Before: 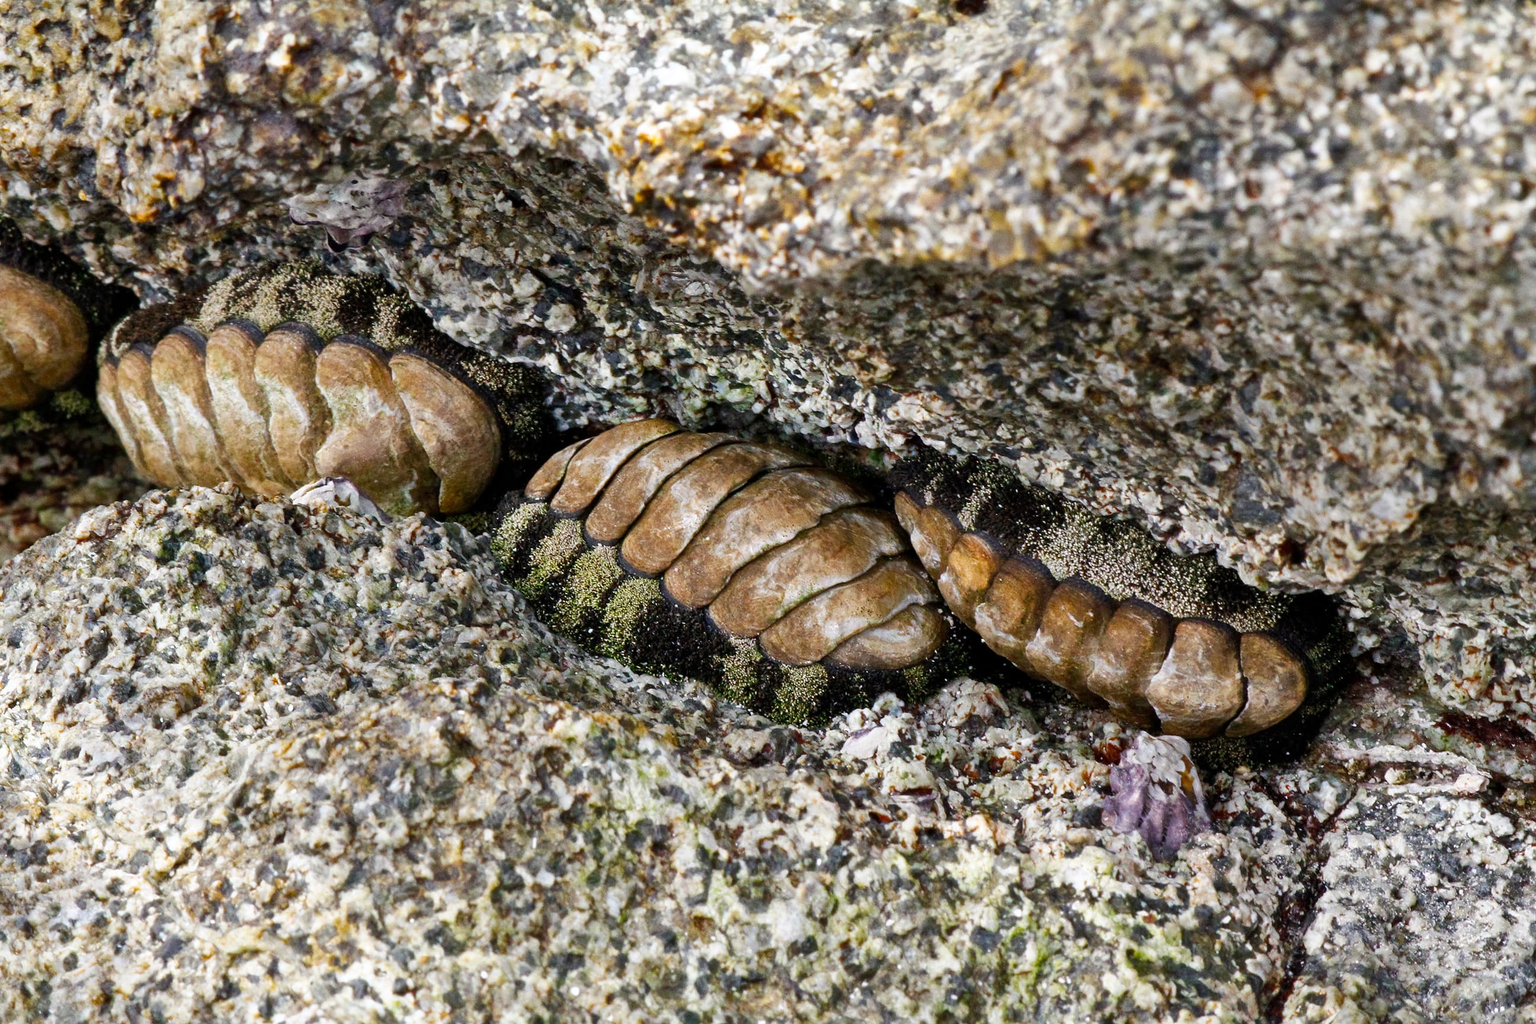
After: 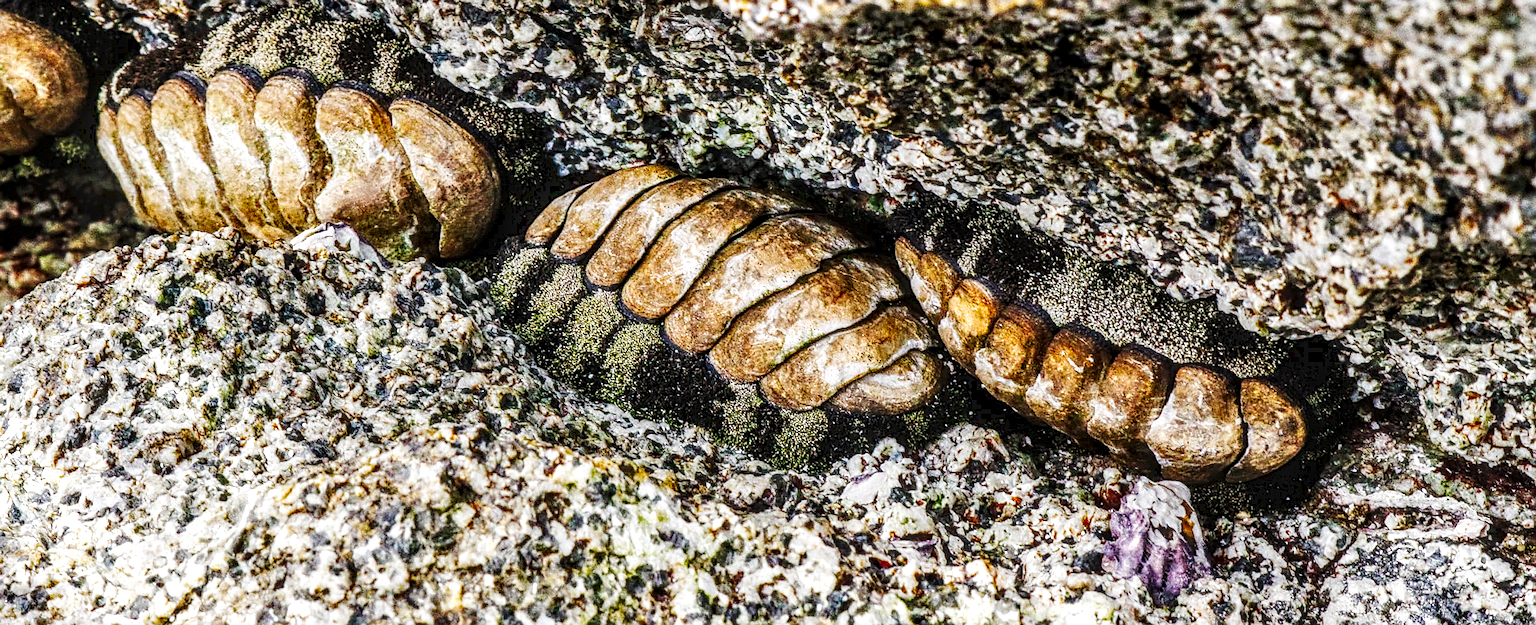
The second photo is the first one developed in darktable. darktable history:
crop and rotate: top 24.889%, bottom 13.953%
local contrast: highlights 1%, shadows 5%, detail 182%
sharpen: on, module defaults
levels: levels [0, 0.492, 0.984]
tone curve: curves: ch0 [(0, 0) (0.003, 0.061) (0.011, 0.065) (0.025, 0.066) (0.044, 0.077) (0.069, 0.092) (0.1, 0.106) (0.136, 0.125) (0.177, 0.16) (0.224, 0.206) (0.277, 0.272) (0.335, 0.356) (0.399, 0.472) (0.468, 0.59) (0.543, 0.686) (0.623, 0.766) (0.709, 0.832) (0.801, 0.886) (0.898, 0.929) (1, 1)], preserve colors none
